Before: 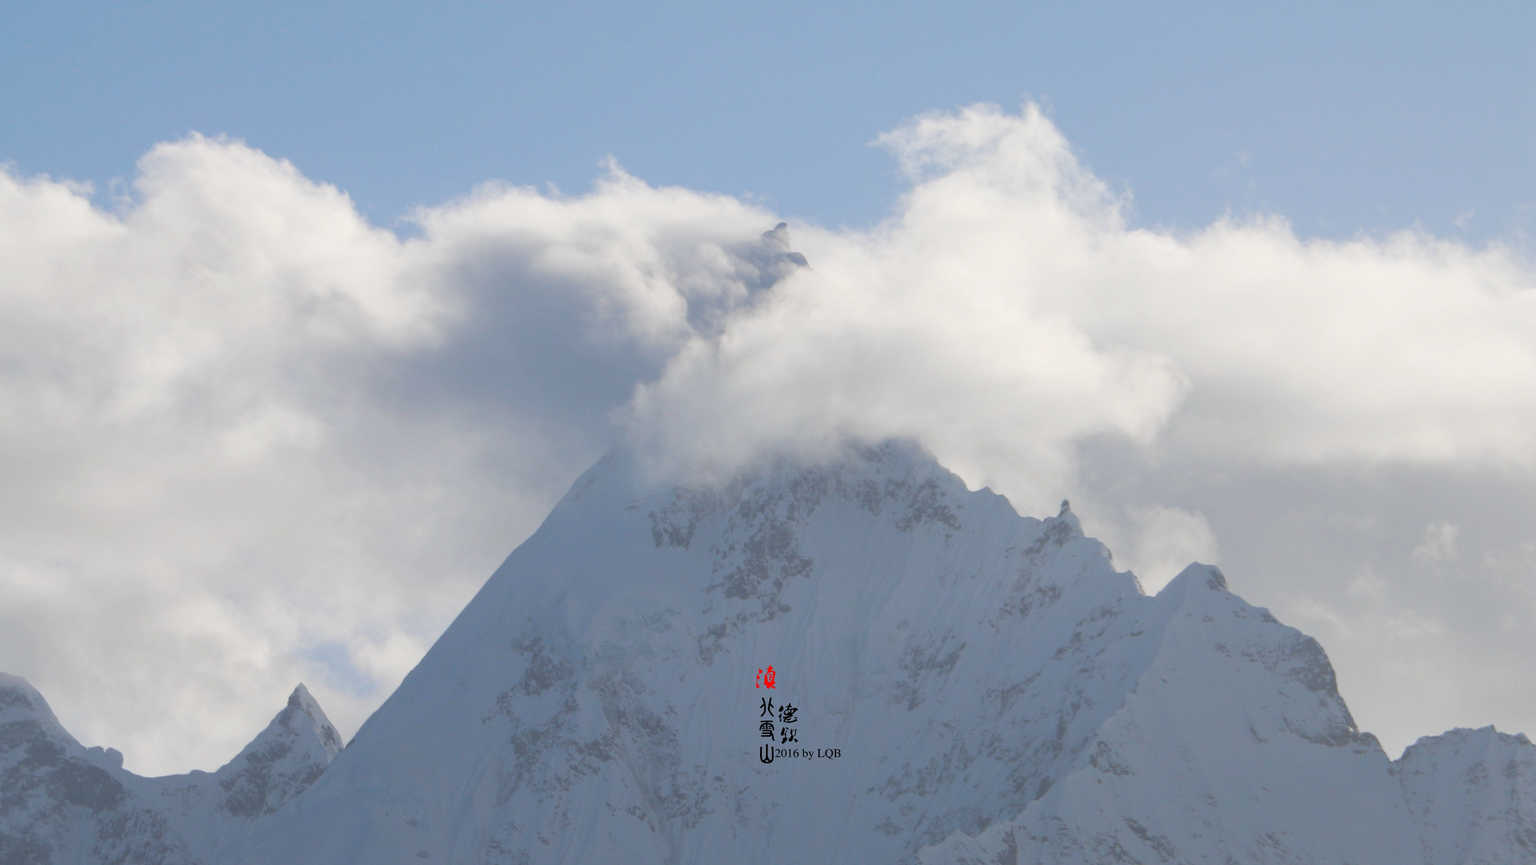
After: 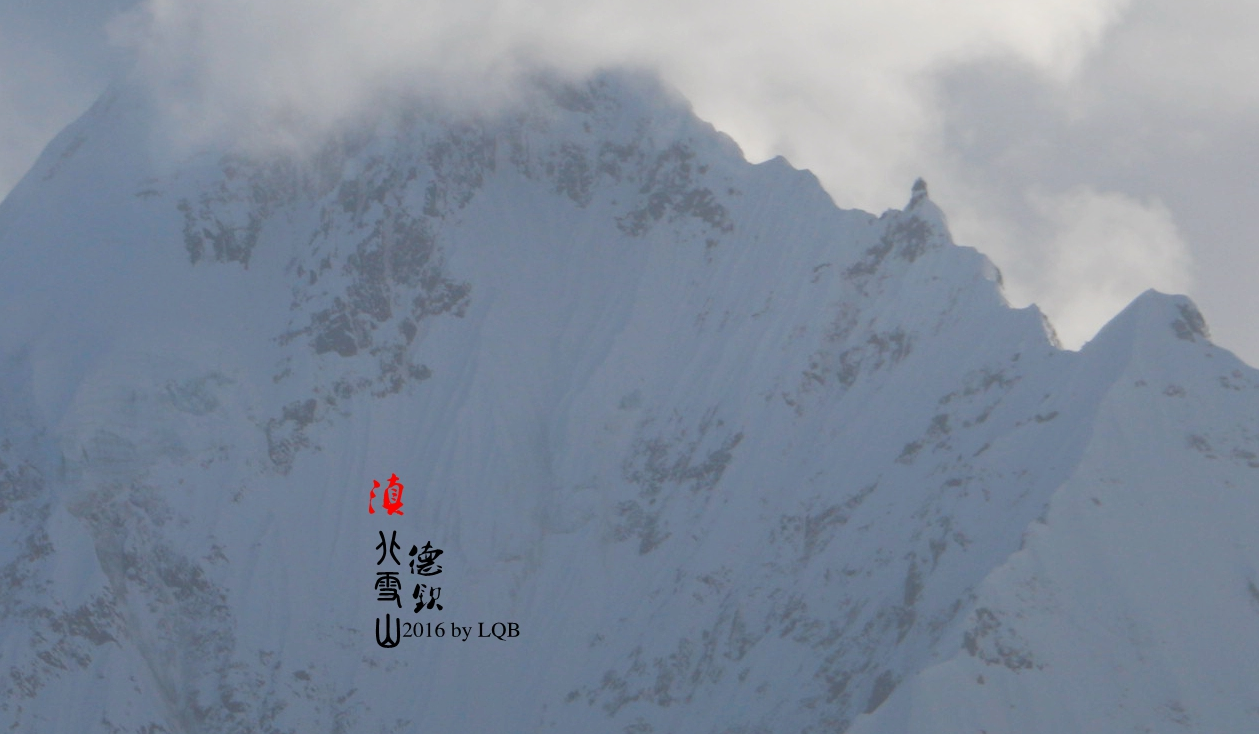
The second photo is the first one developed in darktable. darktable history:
crop: left 35.762%, top 46.203%, right 18.221%, bottom 6.048%
